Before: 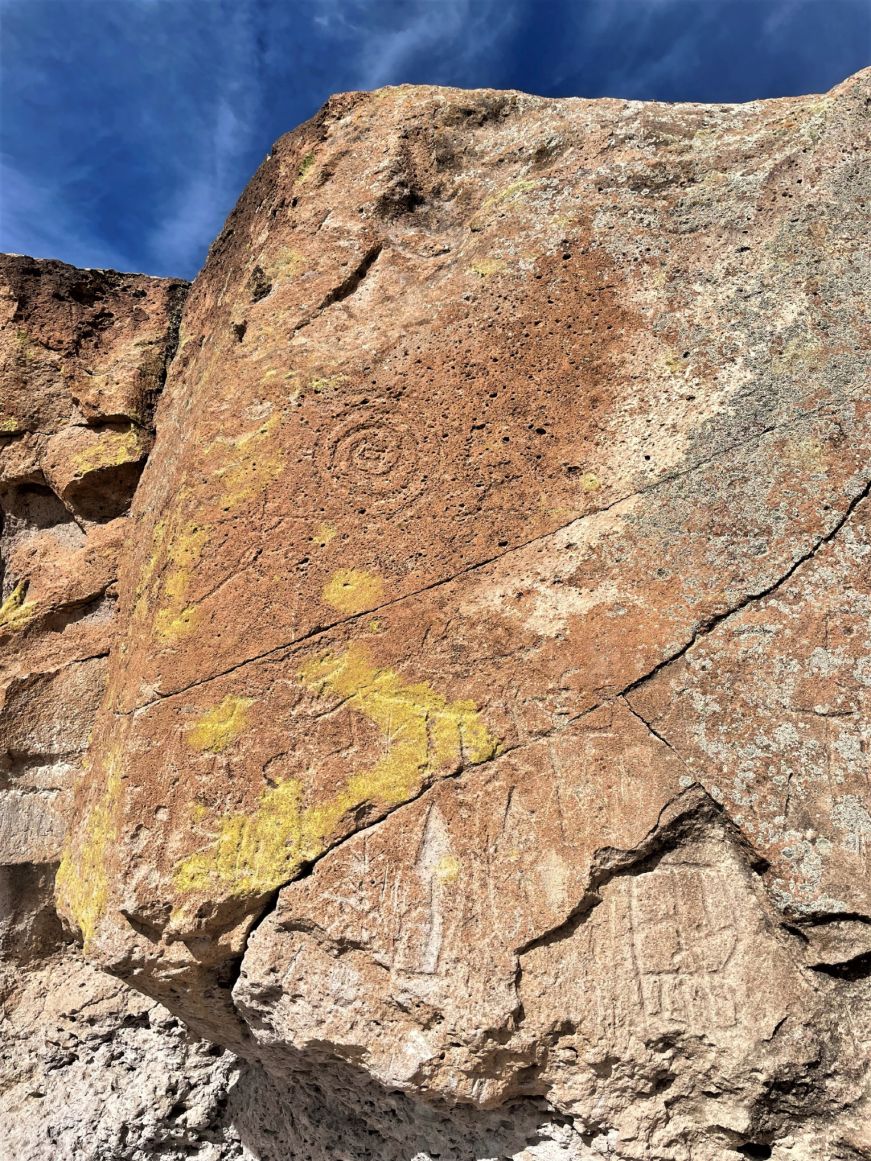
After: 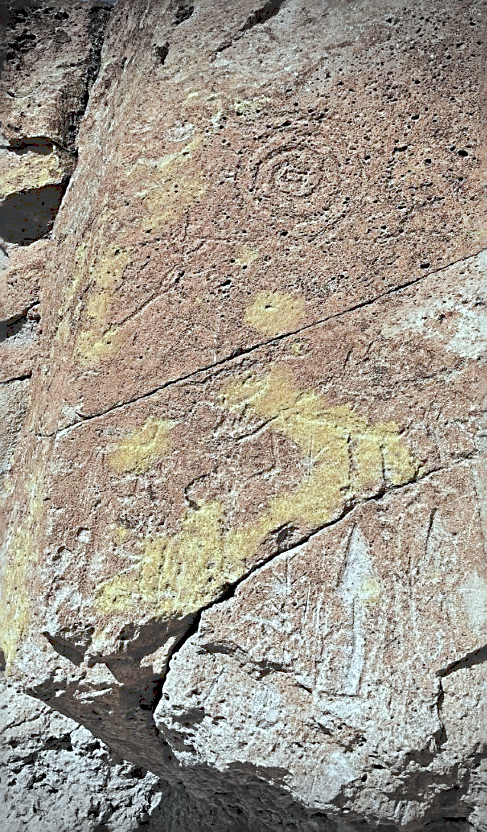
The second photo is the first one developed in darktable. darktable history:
color zones: curves: ch1 [(0.239, 0.552) (0.75, 0.5)]; ch2 [(0.25, 0.462) (0.749, 0.457)]
crop: left 9.065%, top 24.014%, right 34.911%, bottom 4.319%
sharpen: radius 2.655, amount 0.677
tone curve: curves: ch0 [(0, 0) (0.003, 0.211) (0.011, 0.211) (0.025, 0.215) (0.044, 0.218) (0.069, 0.224) (0.1, 0.227) (0.136, 0.233) (0.177, 0.247) (0.224, 0.275) (0.277, 0.309) (0.335, 0.366) (0.399, 0.438) (0.468, 0.515) (0.543, 0.586) (0.623, 0.658) (0.709, 0.735) (0.801, 0.821) (0.898, 0.889) (1, 1)], preserve colors none
tone equalizer: edges refinement/feathering 500, mask exposure compensation -1.57 EV, preserve details no
color correction: highlights a* -12.69, highlights b* -17.53, saturation 0.703
vignetting: fall-off start 100.88%, center (-0.01, 0), width/height ratio 1.311, dithering 16-bit output
